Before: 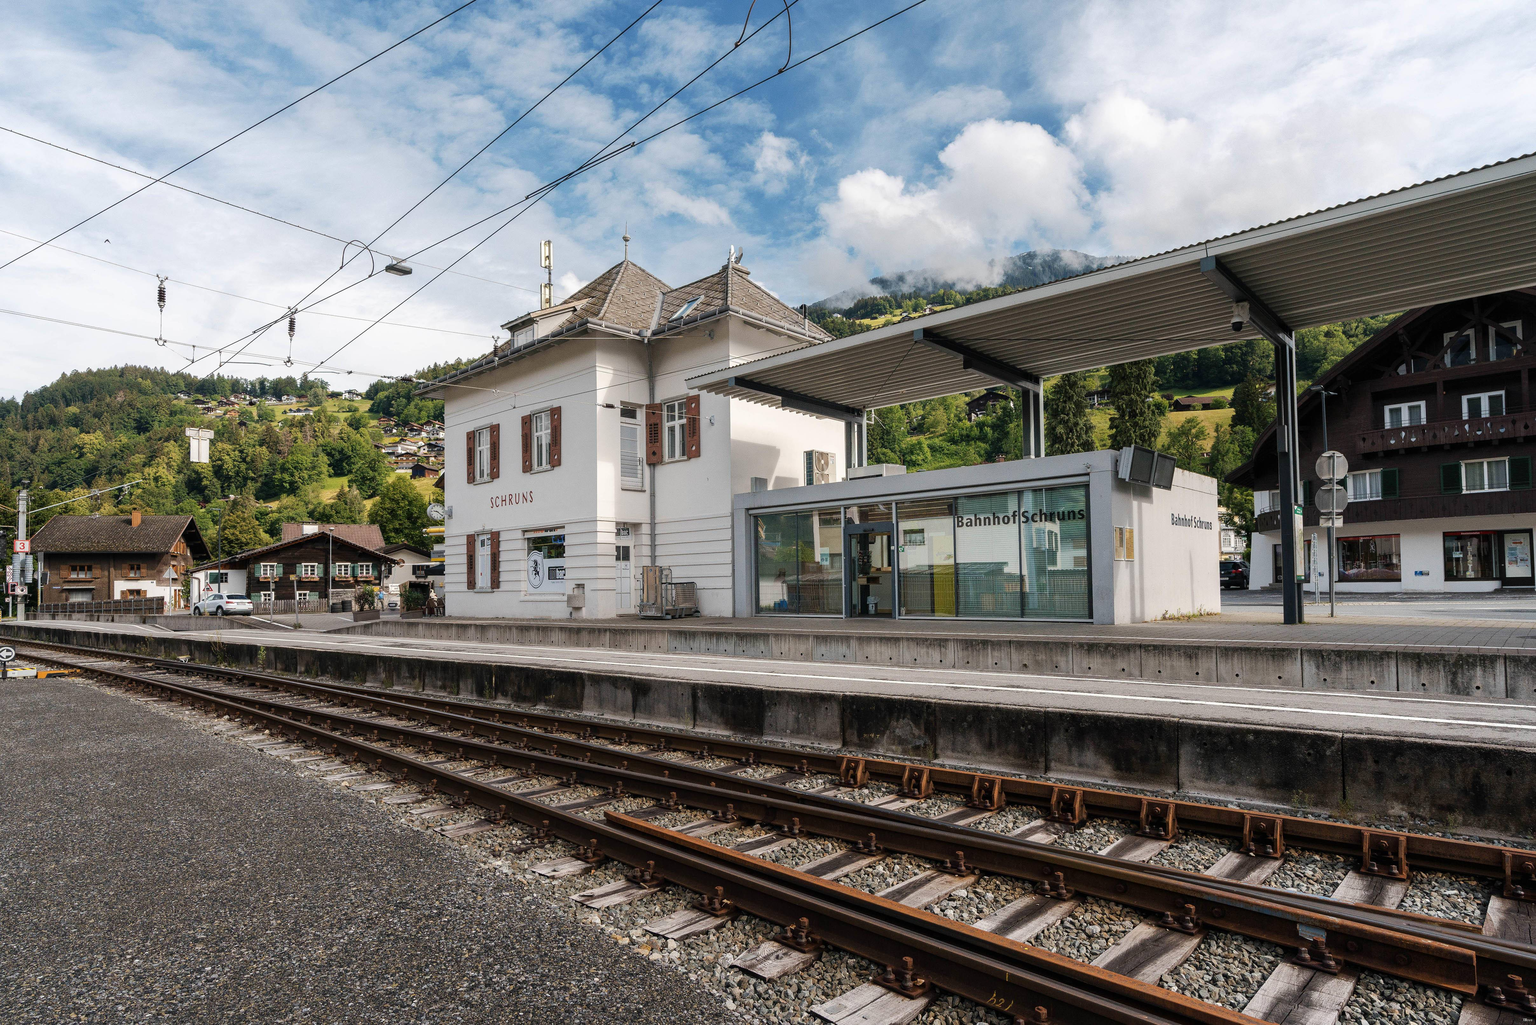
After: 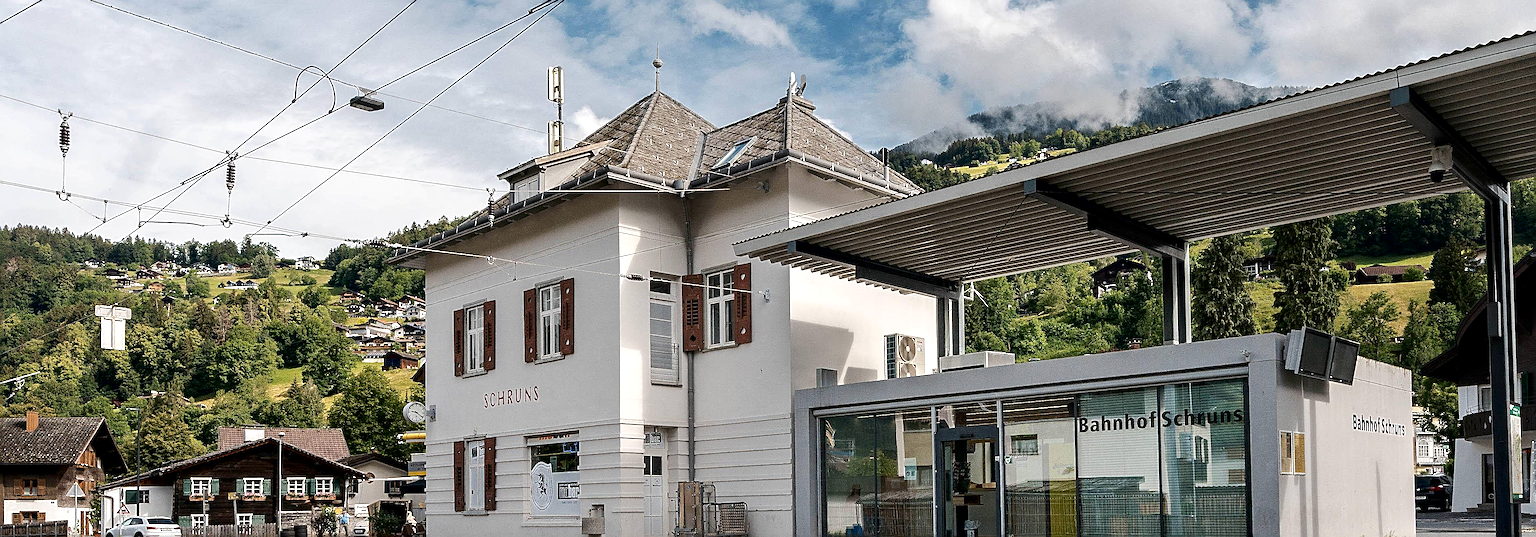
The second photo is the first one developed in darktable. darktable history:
sharpen: radius 2.648, amount 0.666
crop: left 7.261%, top 18.418%, right 14.346%, bottom 40.498%
contrast equalizer: octaves 7, y [[0.535, 0.543, 0.548, 0.548, 0.542, 0.532], [0.5 ×6], [0.5 ×6], [0 ×6], [0 ×6]]
contrast brightness saturation: brightness -0.095
